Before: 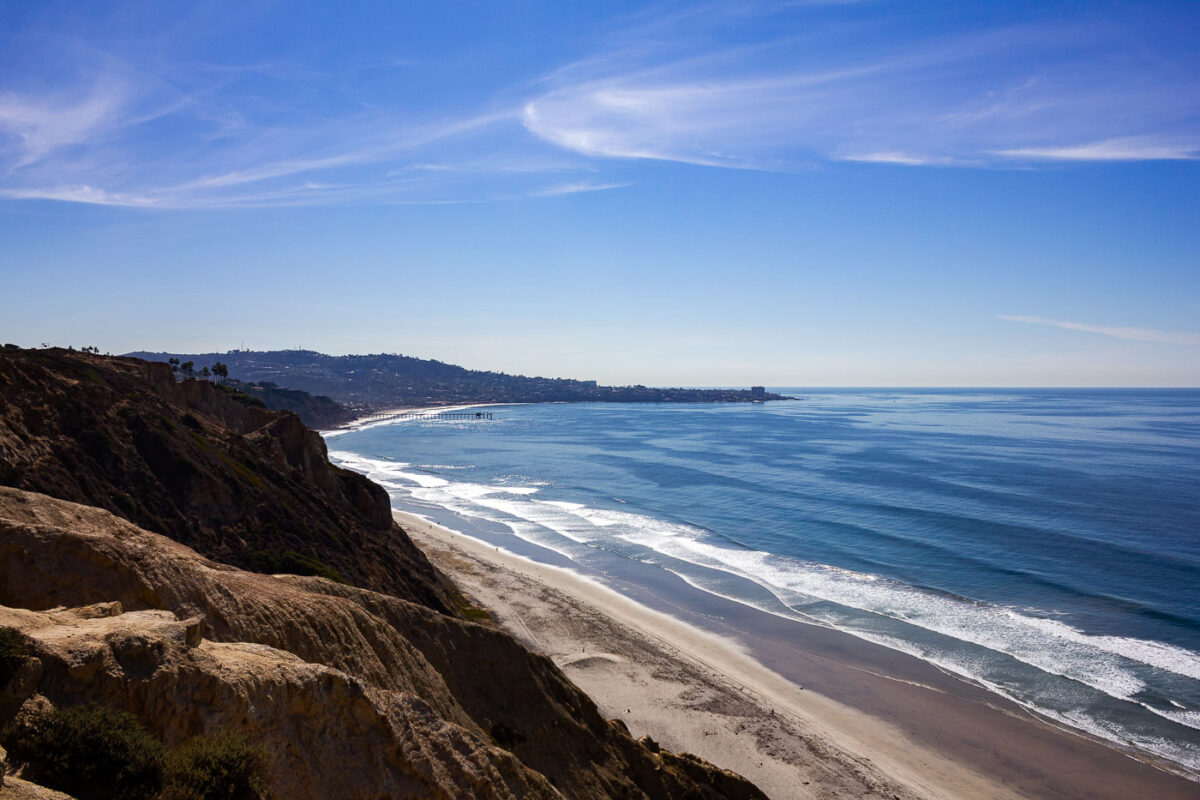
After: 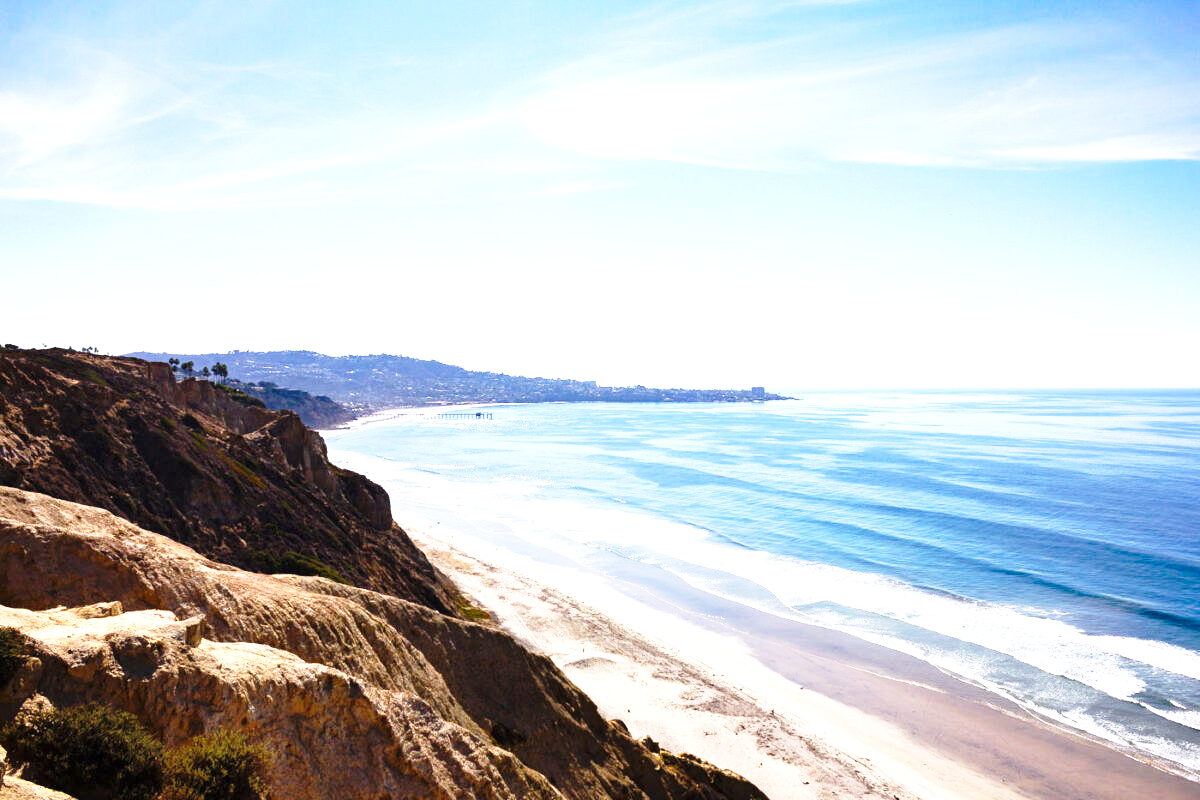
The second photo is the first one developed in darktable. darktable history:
base curve: curves: ch0 [(0, 0) (0.028, 0.03) (0.121, 0.232) (0.46, 0.748) (0.859, 0.968) (1, 1)], preserve colors none
tone equalizer: on, module defaults
exposure: black level correction 0, exposure 1.5 EV, compensate highlight preservation false
